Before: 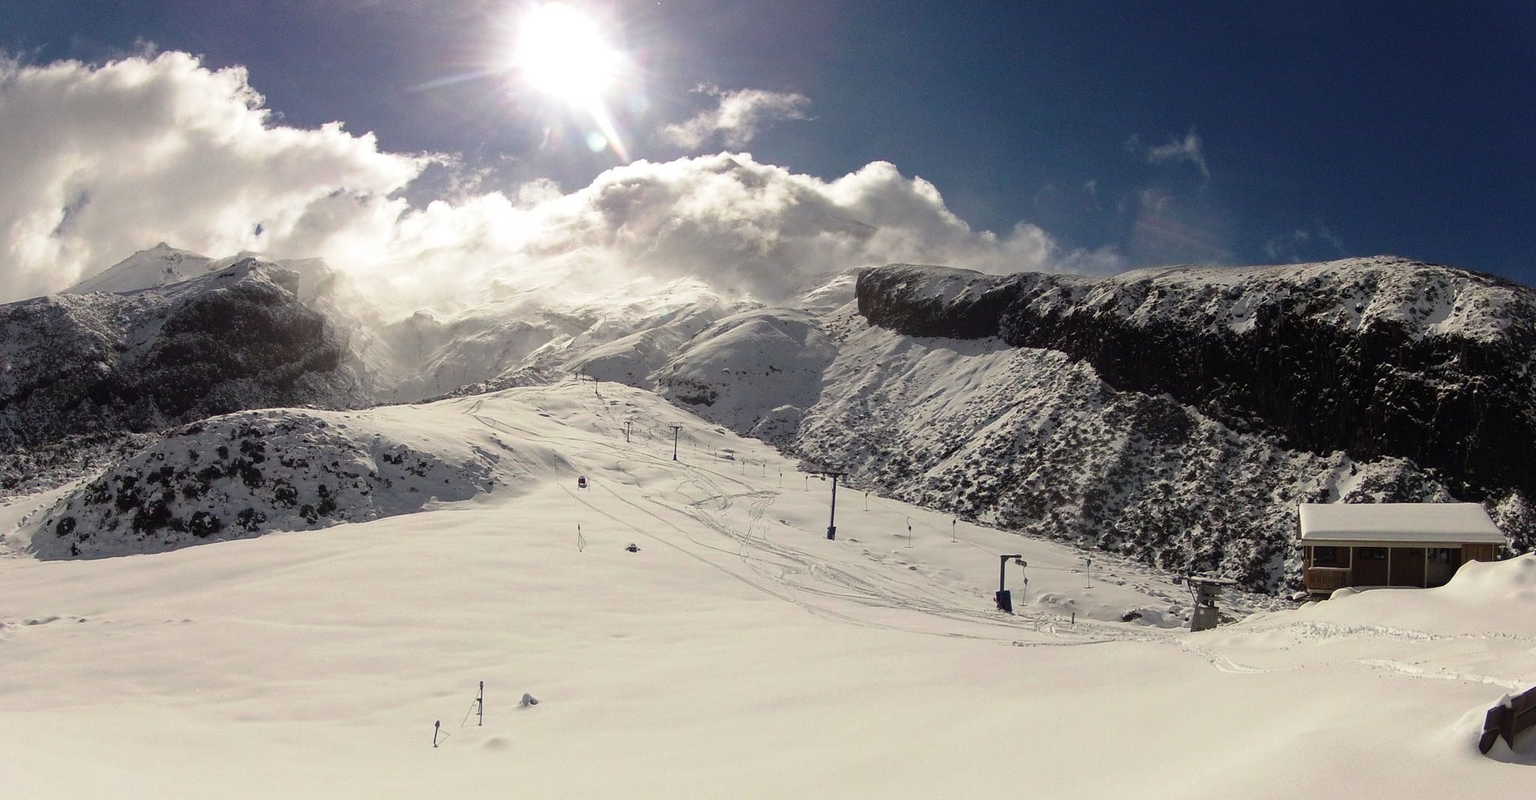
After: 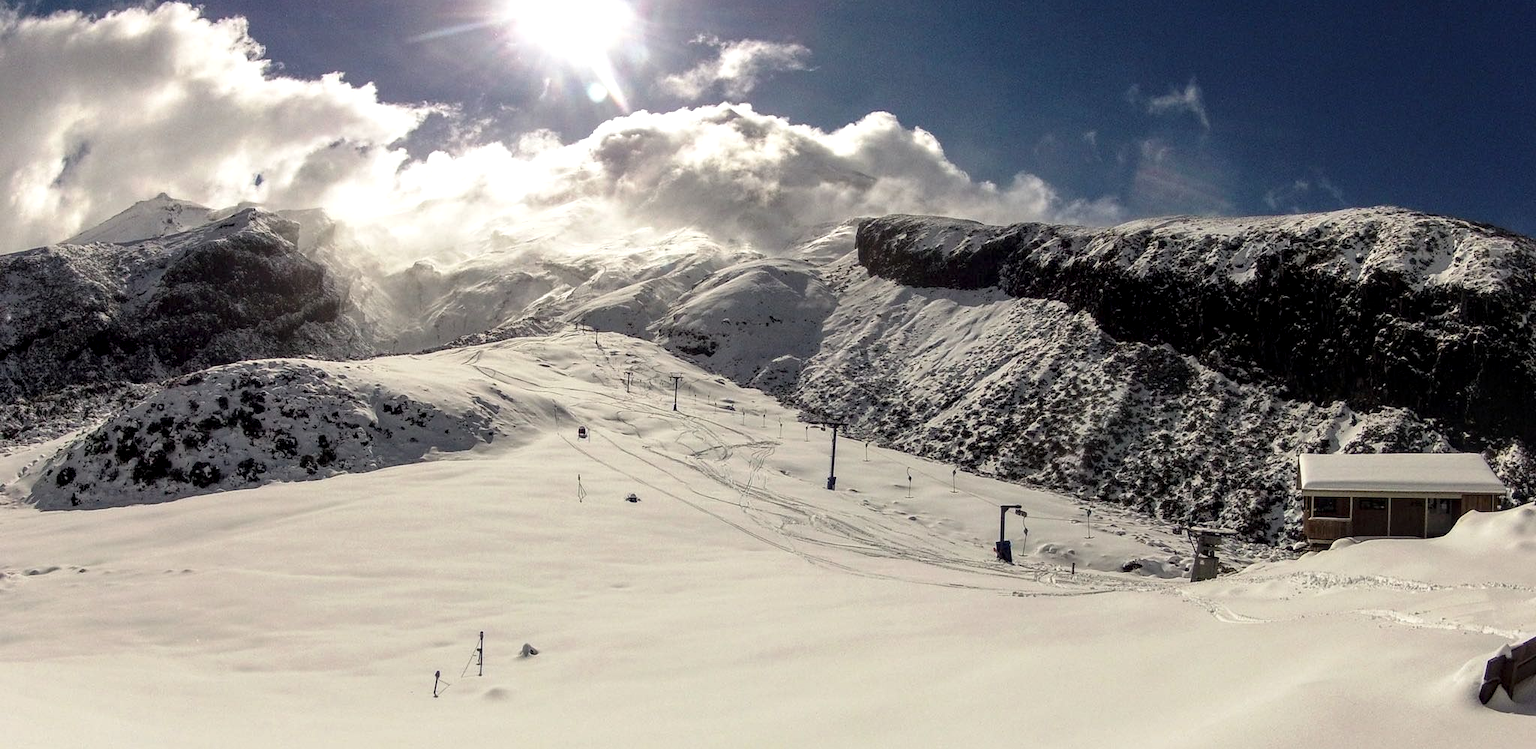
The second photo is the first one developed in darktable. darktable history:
local contrast: highlights 59%, detail 145%
crop and rotate: top 6.25%
